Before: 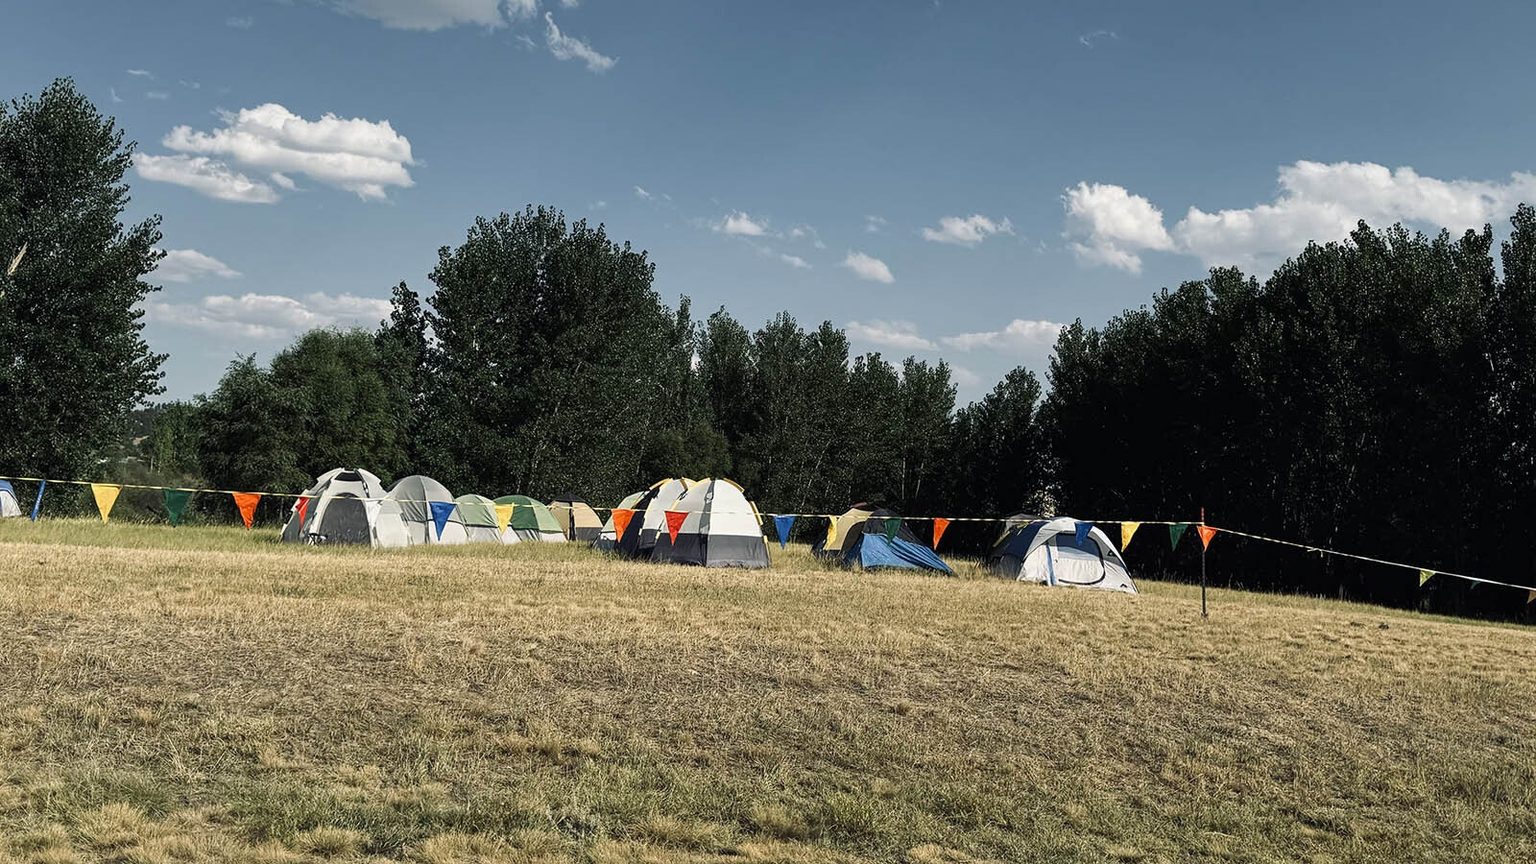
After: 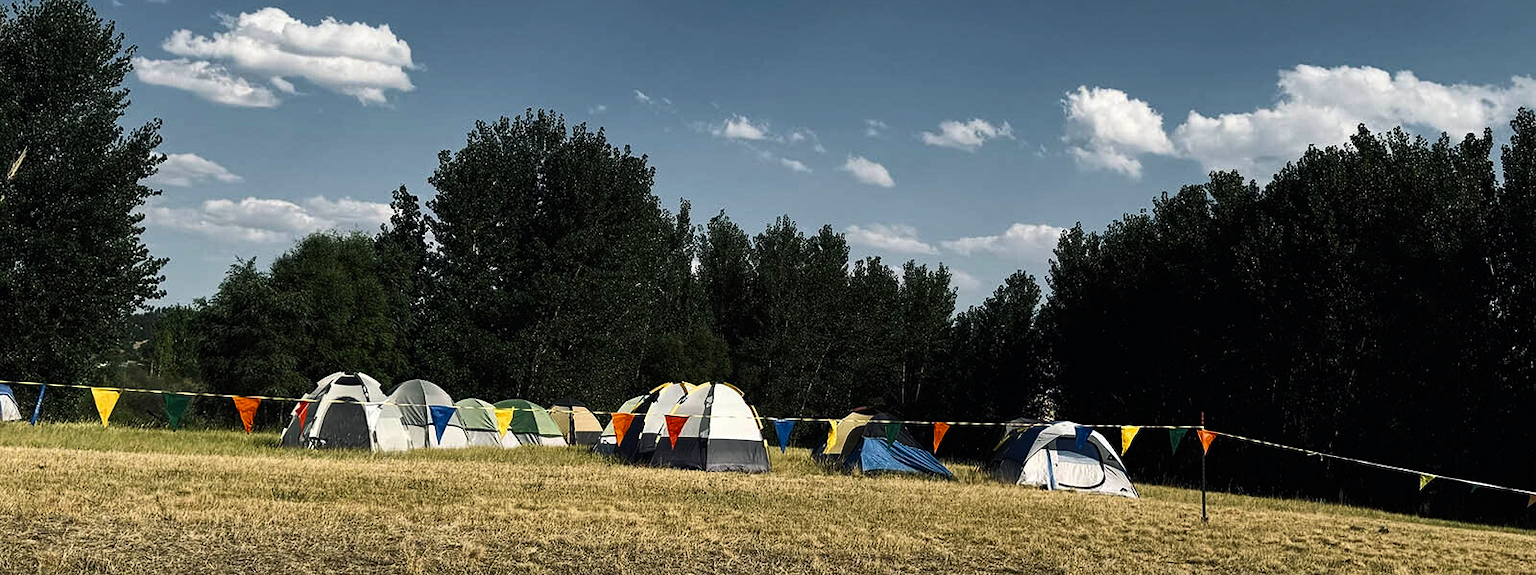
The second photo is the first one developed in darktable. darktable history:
color balance rgb: power › hue 314.04°, perceptual saturation grading › global saturation 29.944%, perceptual brilliance grading › highlights 4.19%, perceptual brilliance grading › mid-tones -17.487%, perceptual brilliance grading › shadows -40.988%, global vibrance 10.761%
crop: top 11.138%, bottom 22.252%
